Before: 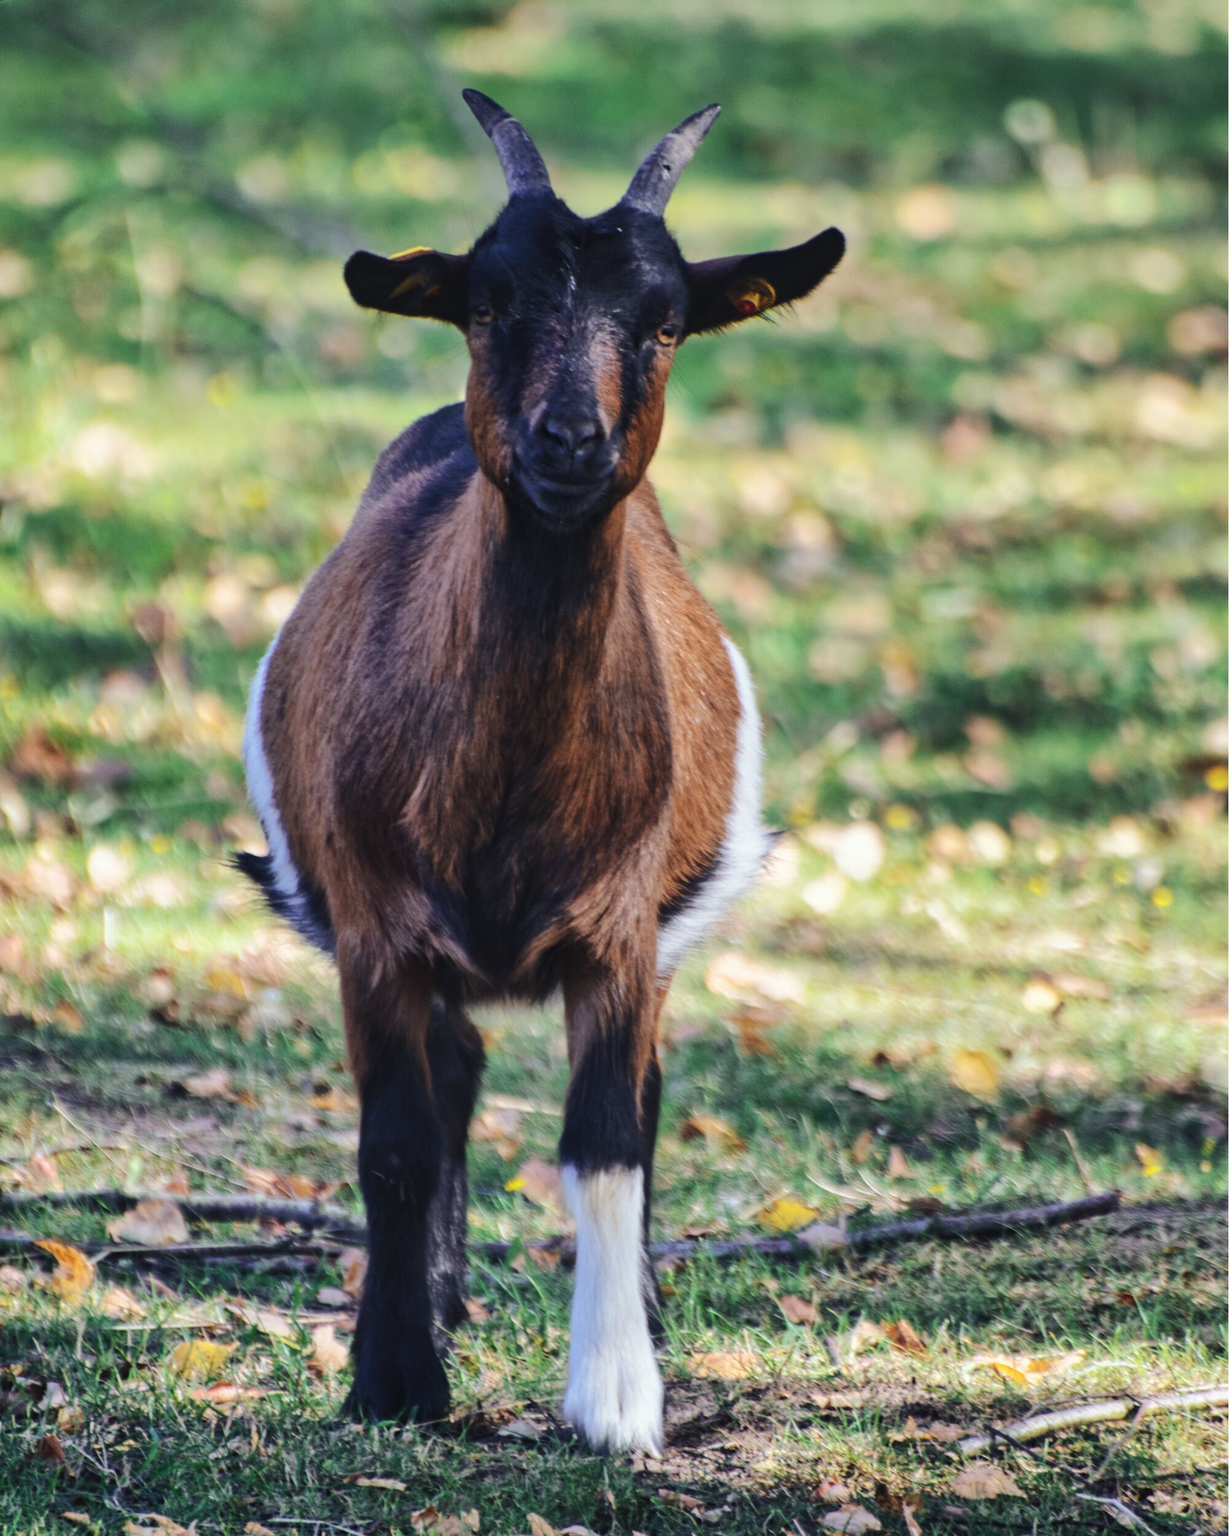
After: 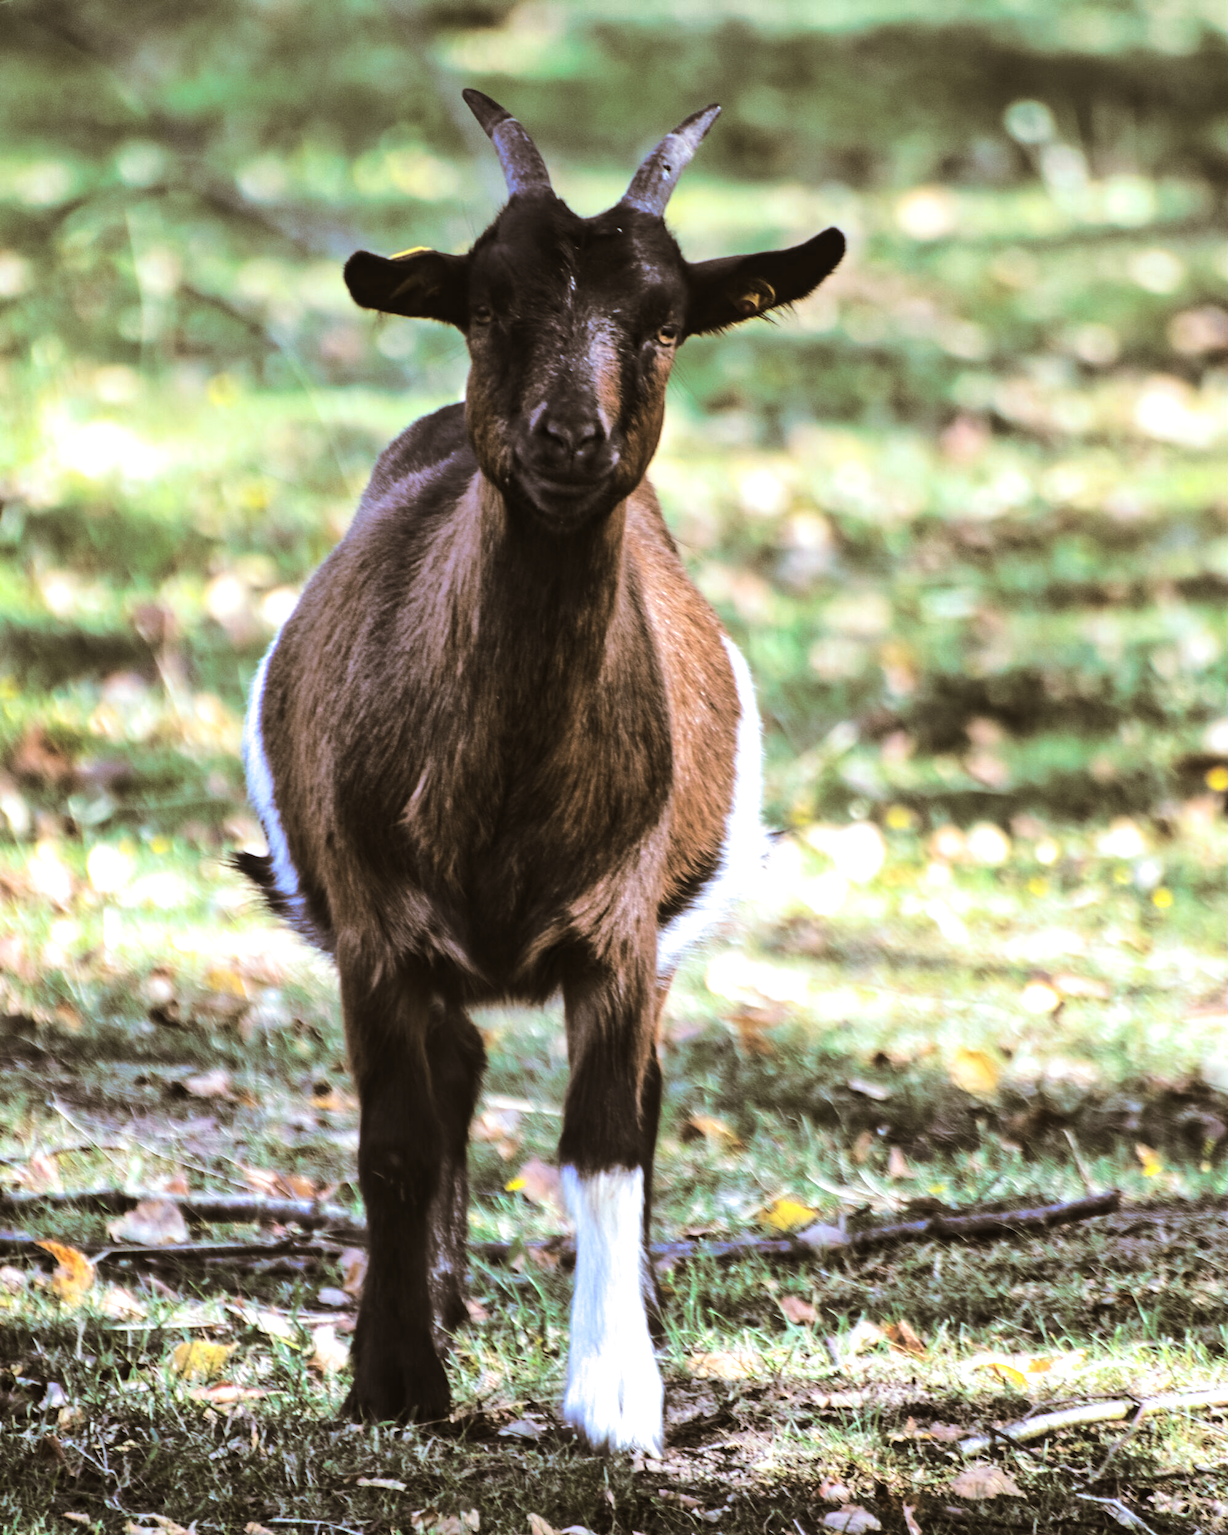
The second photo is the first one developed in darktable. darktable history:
tone equalizer: -8 EV -0.75 EV, -7 EV -0.7 EV, -6 EV -0.6 EV, -5 EV -0.4 EV, -3 EV 0.4 EV, -2 EV 0.6 EV, -1 EV 0.7 EV, +0 EV 0.75 EV, edges refinement/feathering 500, mask exposure compensation -1.57 EV, preserve details no
split-toning: shadows › hue 37.98°, highlights › hue 185.58°, balance -55.261
white balance: red 0.984, blue 1.059
